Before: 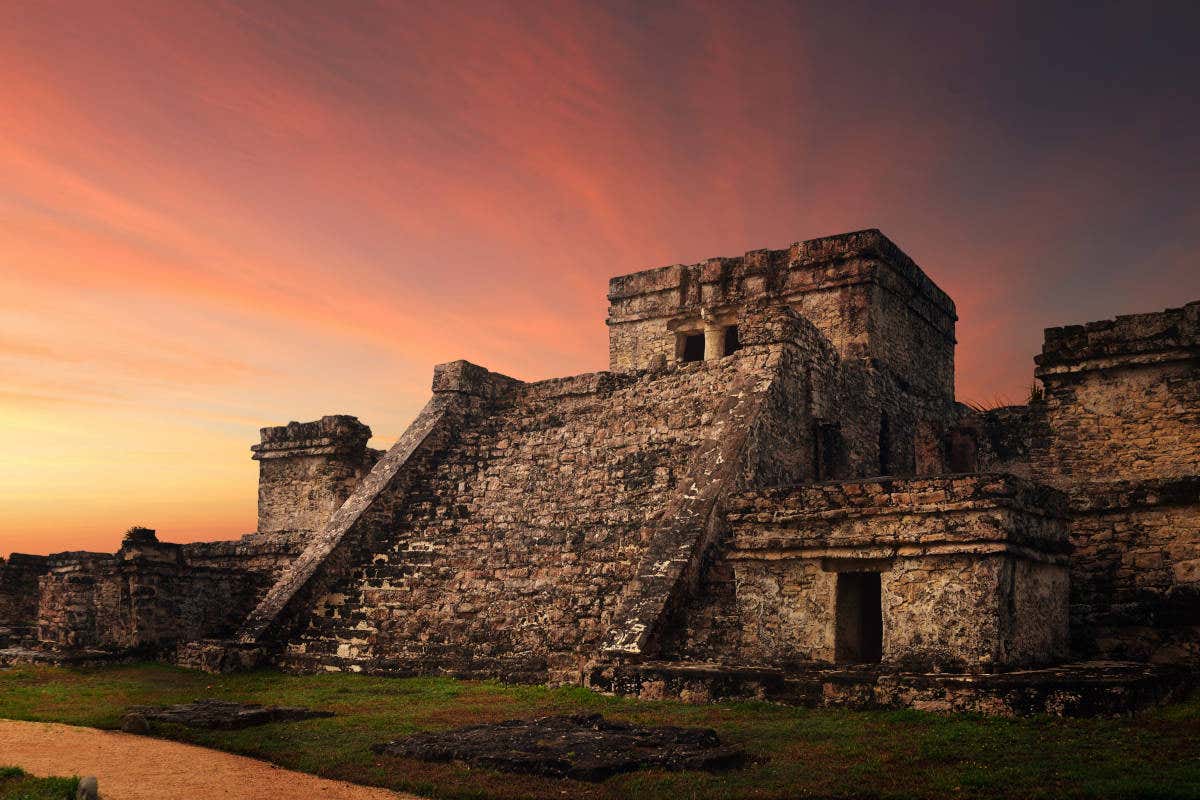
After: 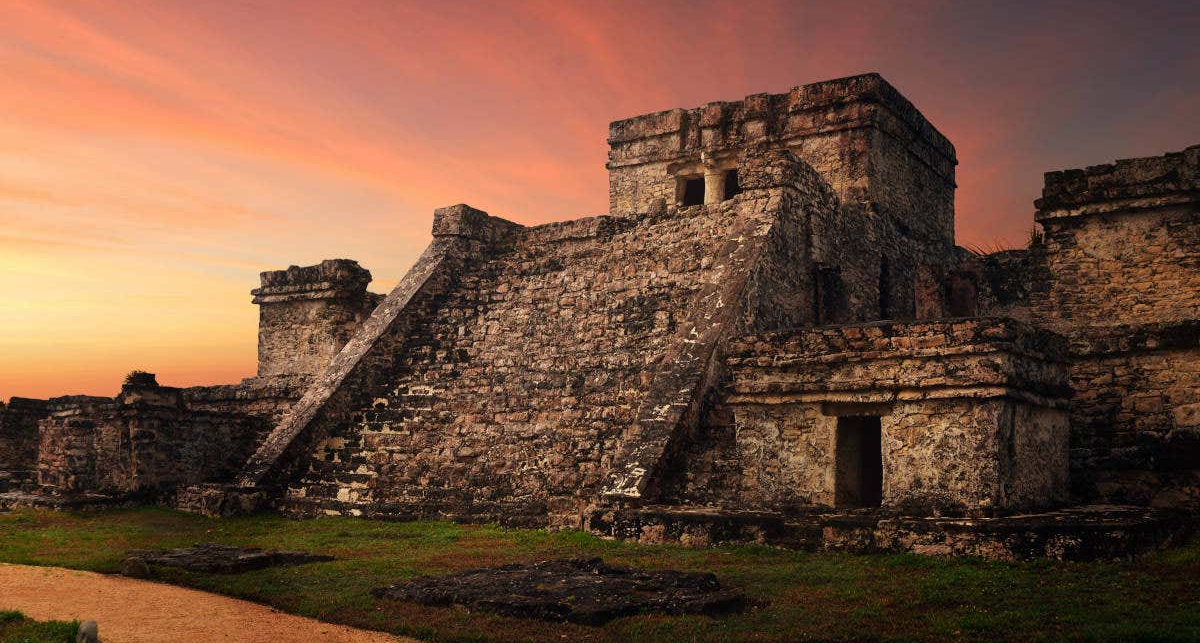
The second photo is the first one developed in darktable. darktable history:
crop and rotate: top 19.565%
